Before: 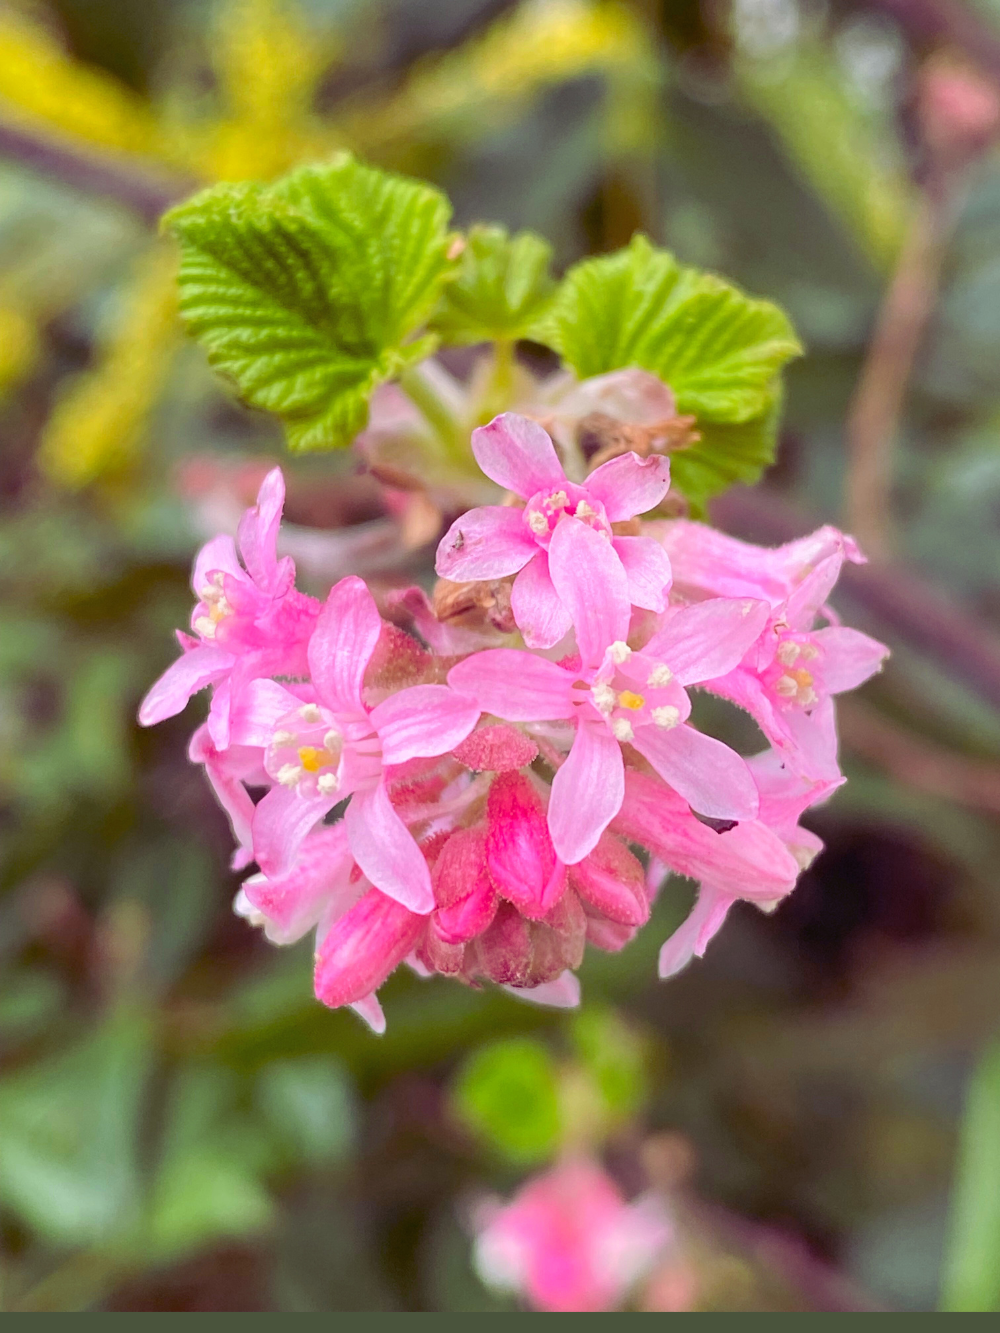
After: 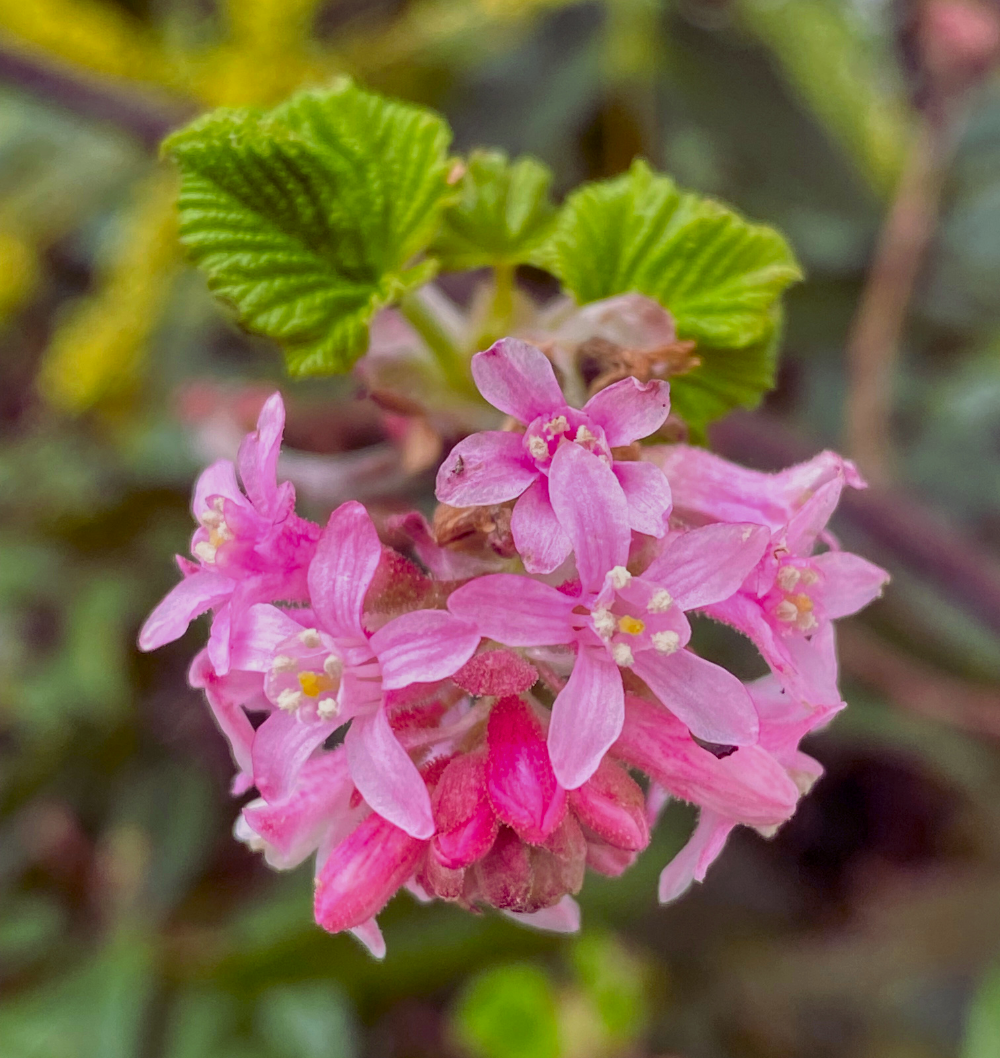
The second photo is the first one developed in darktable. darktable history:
local contrast: on, module defaults
exposure: exposure -0.21 EV, compensate highlight preservation false
shadows and highlights: shadows 80.73, white point adjustment -9.07, highlights -61.46, soften with gaussian
crop and rotate: top 5.667%, bottom 14.937%
